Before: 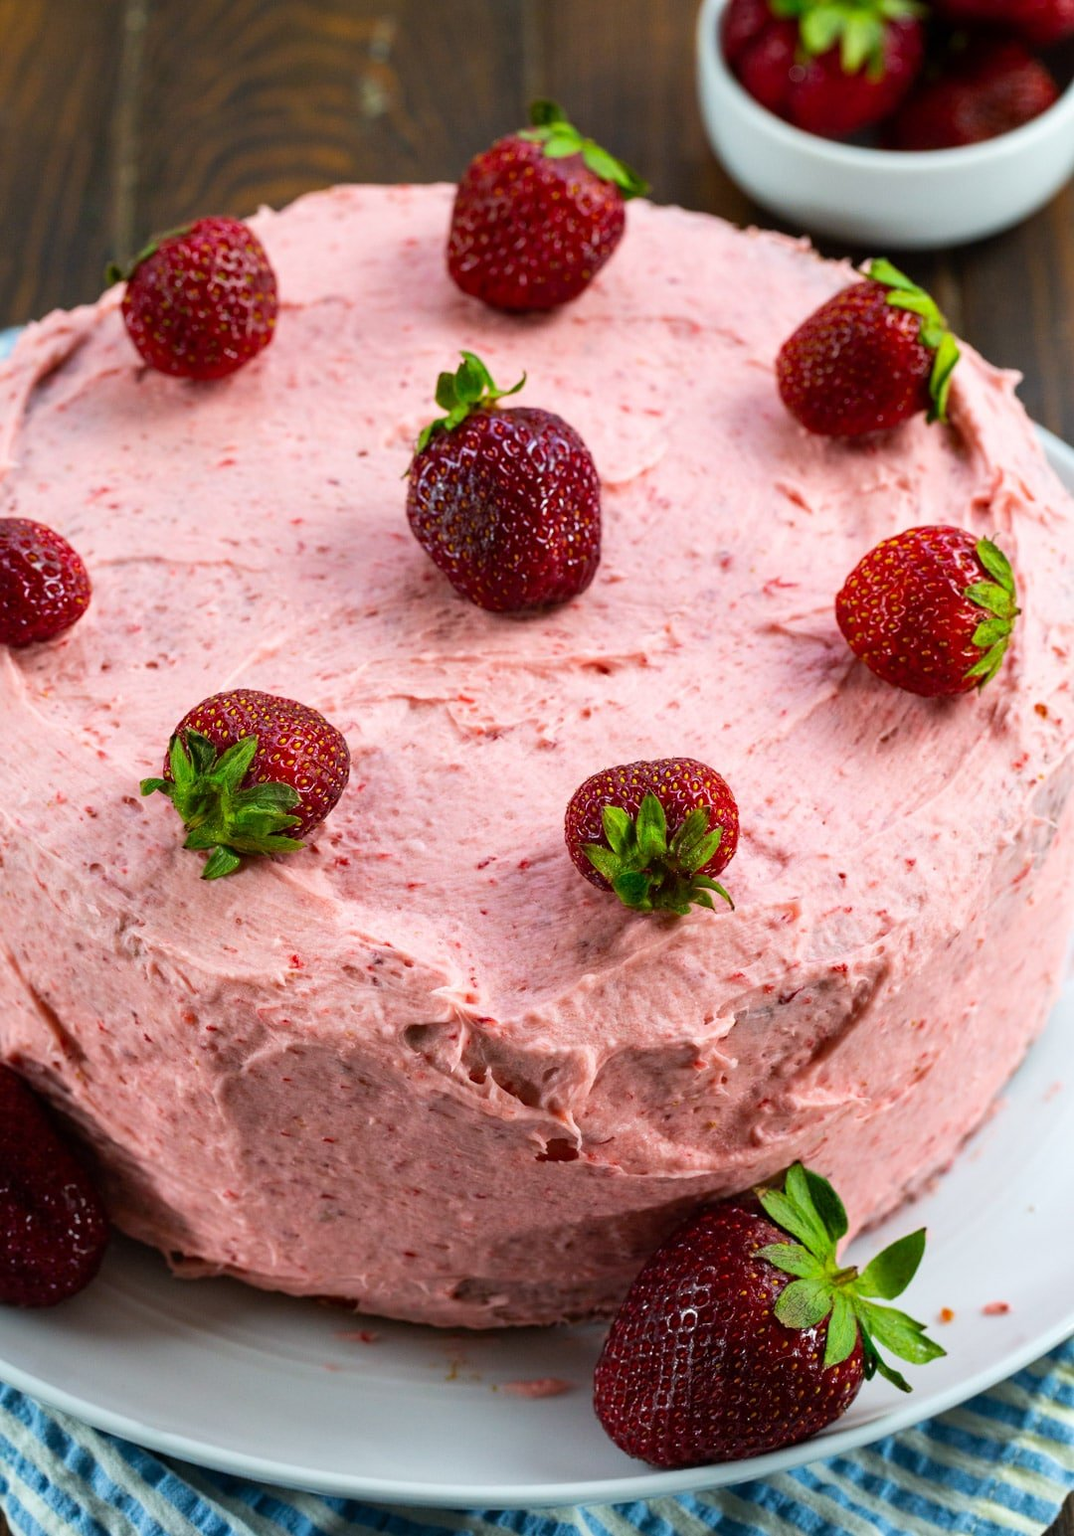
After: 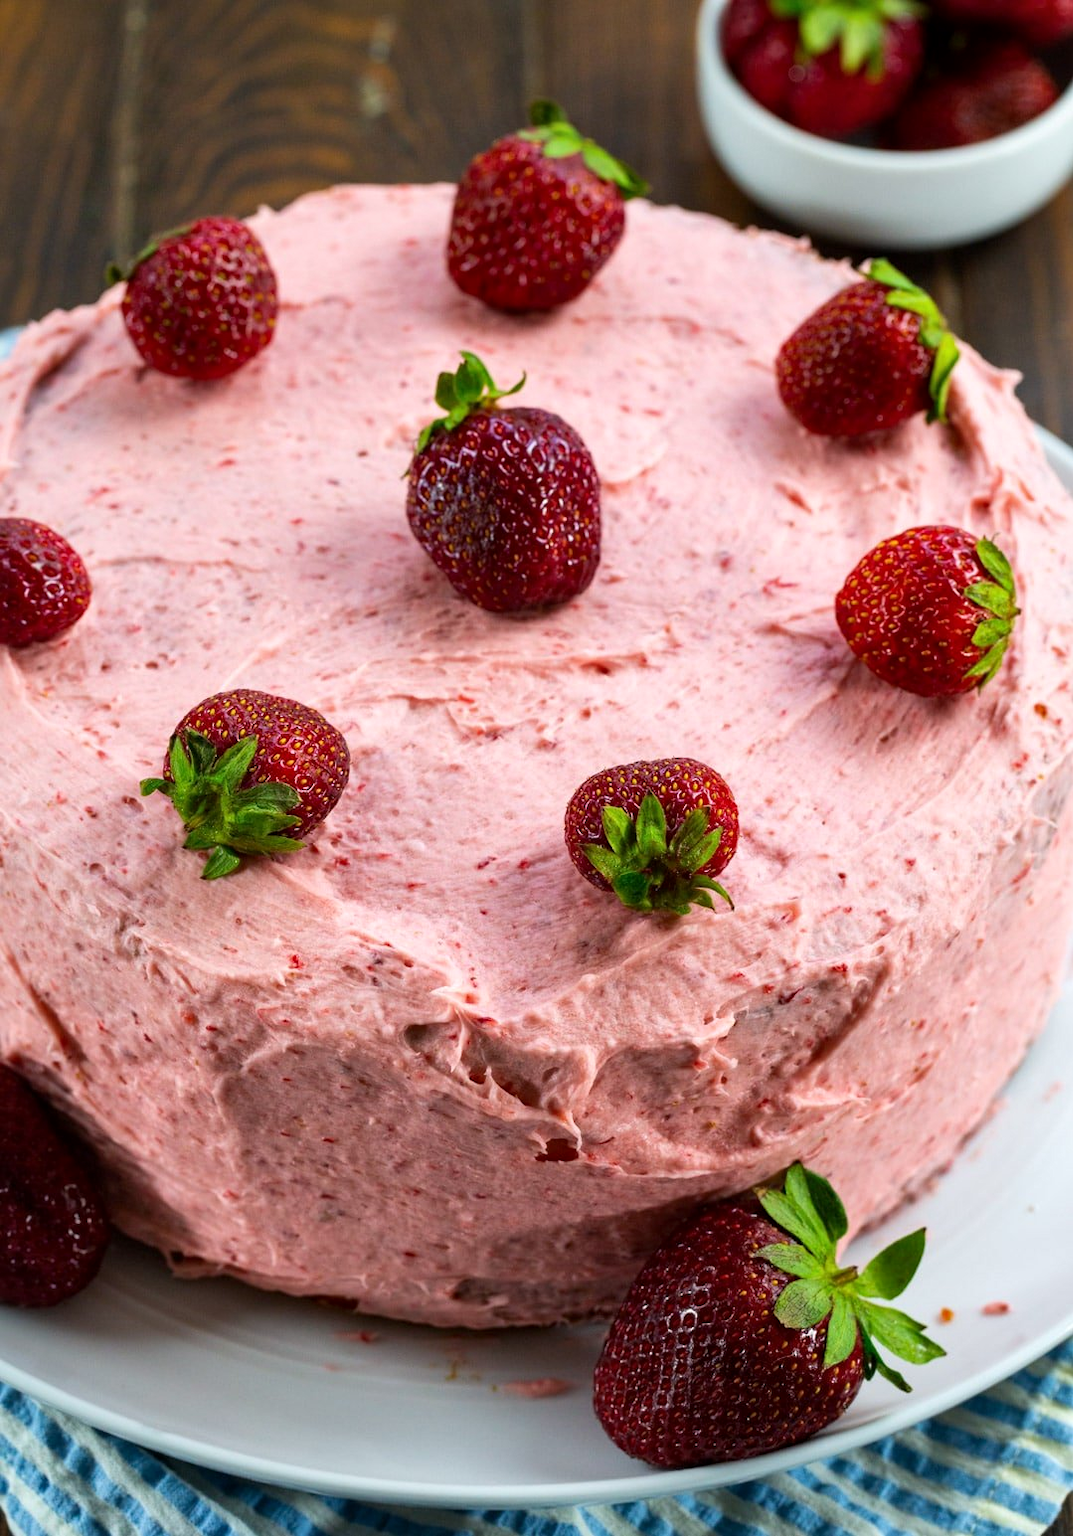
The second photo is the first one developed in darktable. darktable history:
local contrast: mode bilateral grid, contrast 19, coarseness 51, detail 120%, midtone range 0.2
